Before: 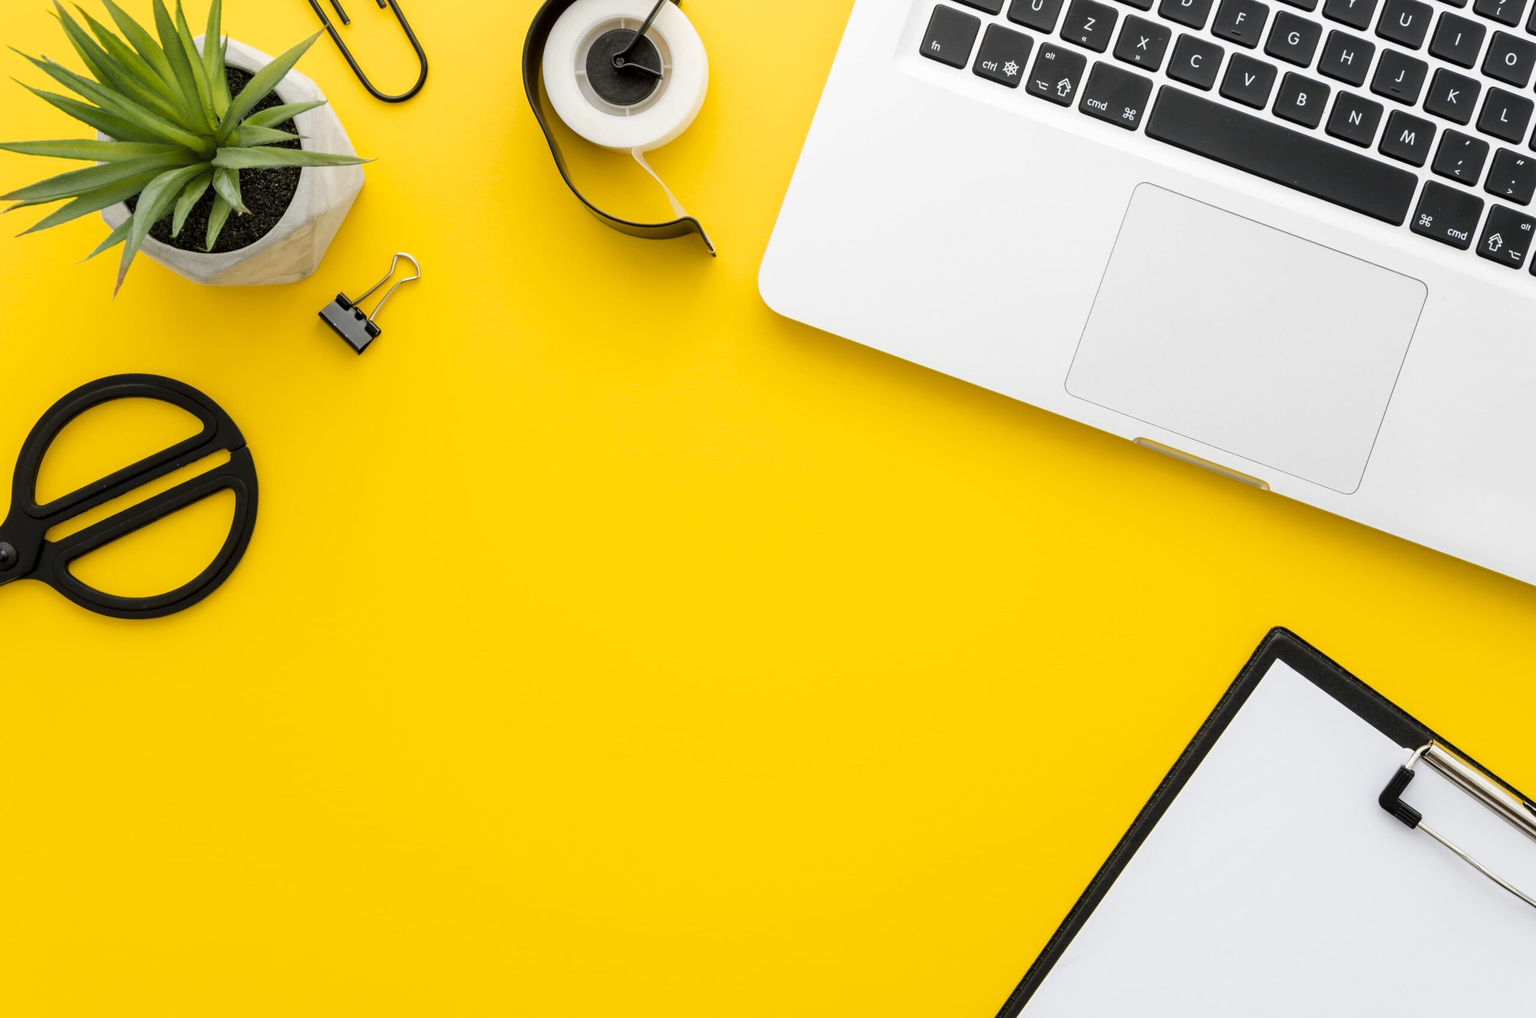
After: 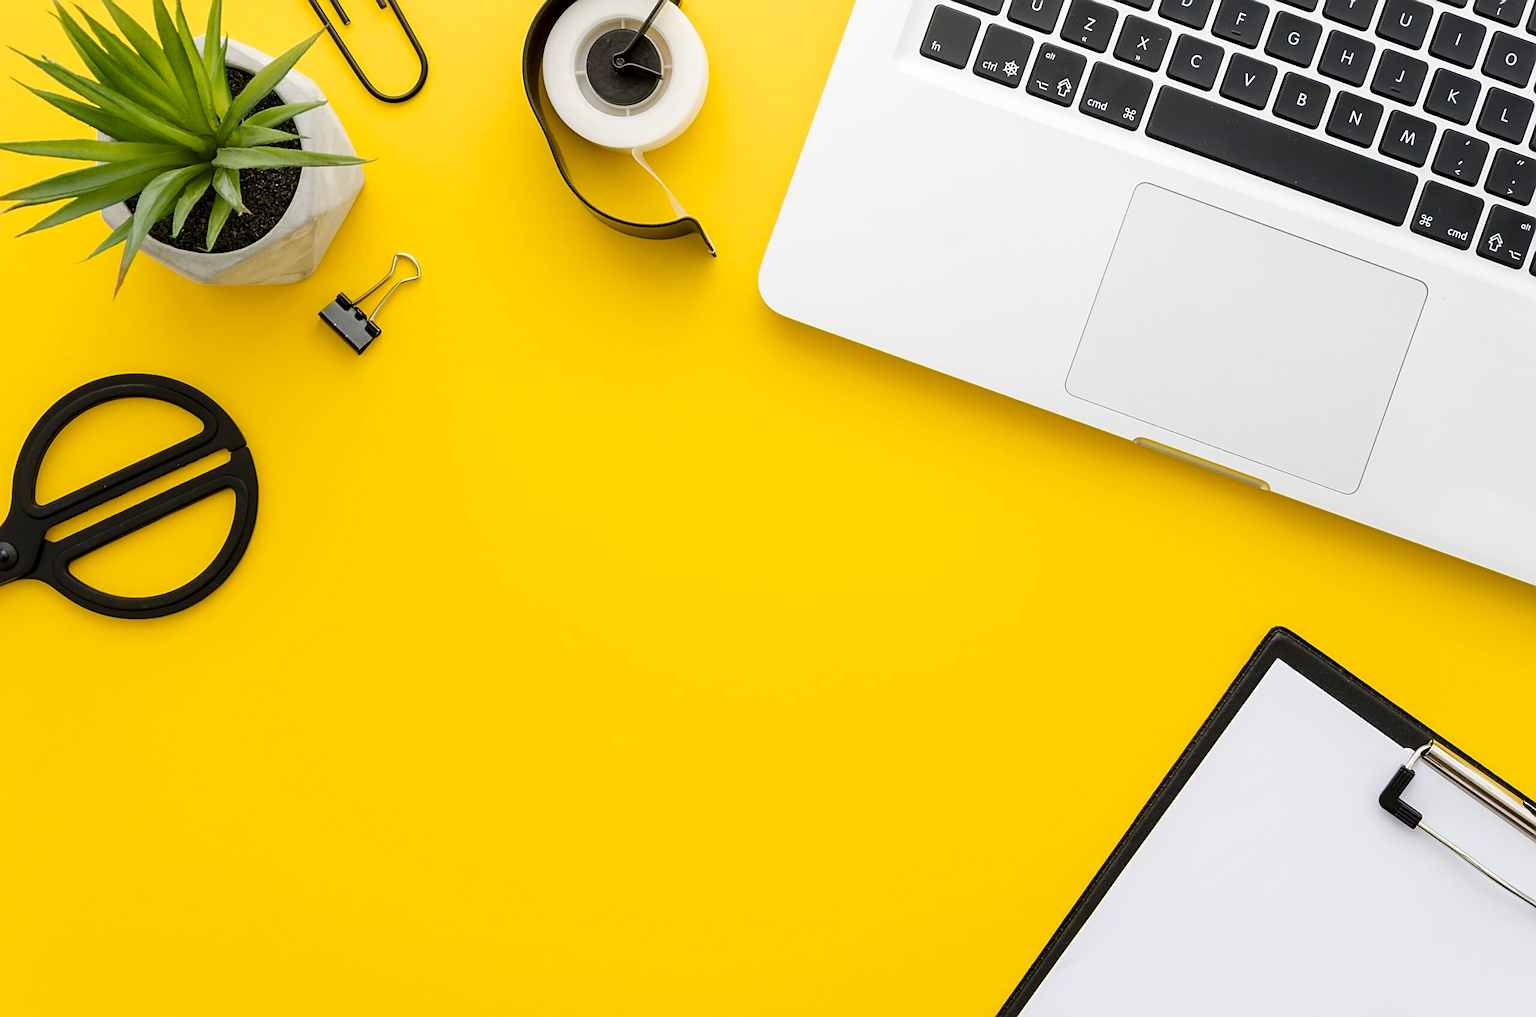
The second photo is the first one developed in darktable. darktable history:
color balance rgb: perceptual saturation grading › global saturation 20%, perceptual saturation grading › highlights -25%, perceptual saturation grading › shadows 25%
sharpen: on, module defaults
color correction: saturation 1.1
